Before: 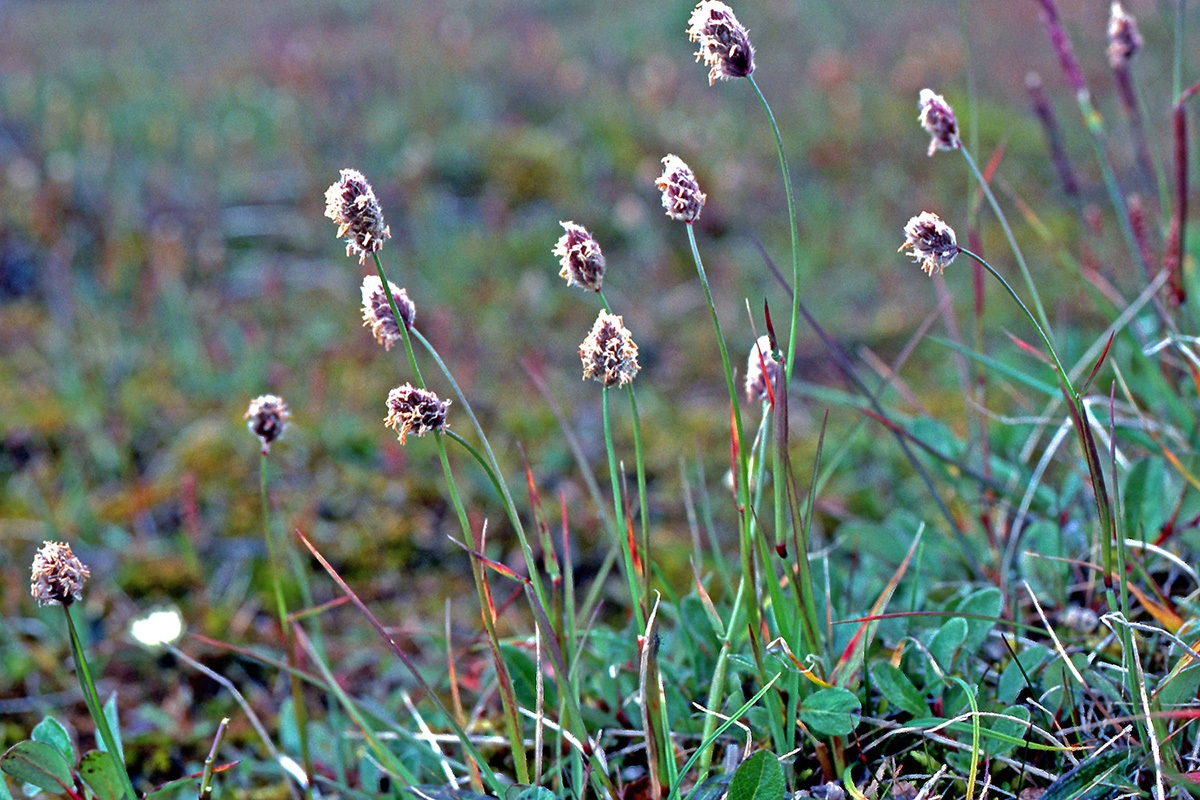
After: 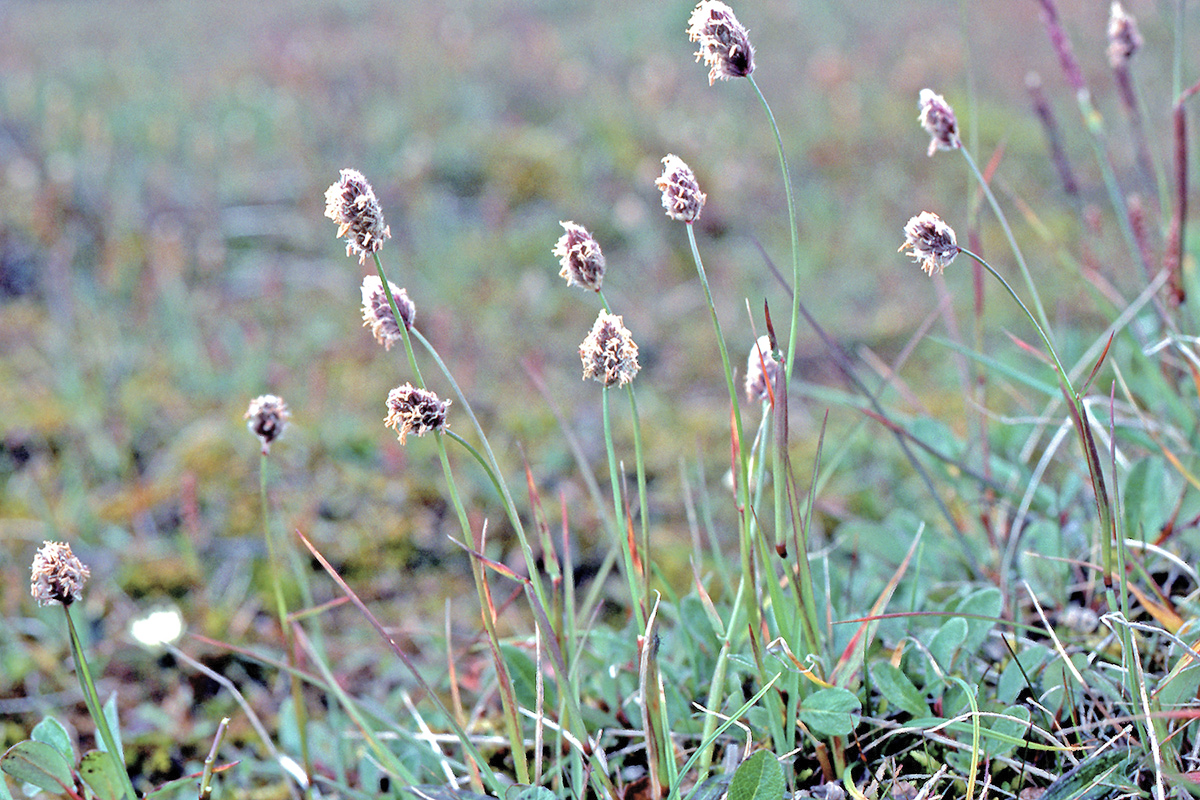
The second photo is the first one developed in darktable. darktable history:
contrast brightness saturation: brightness 0.18, saturation -0.5
velvia: strength 32%, mid-tones bias 0.2
